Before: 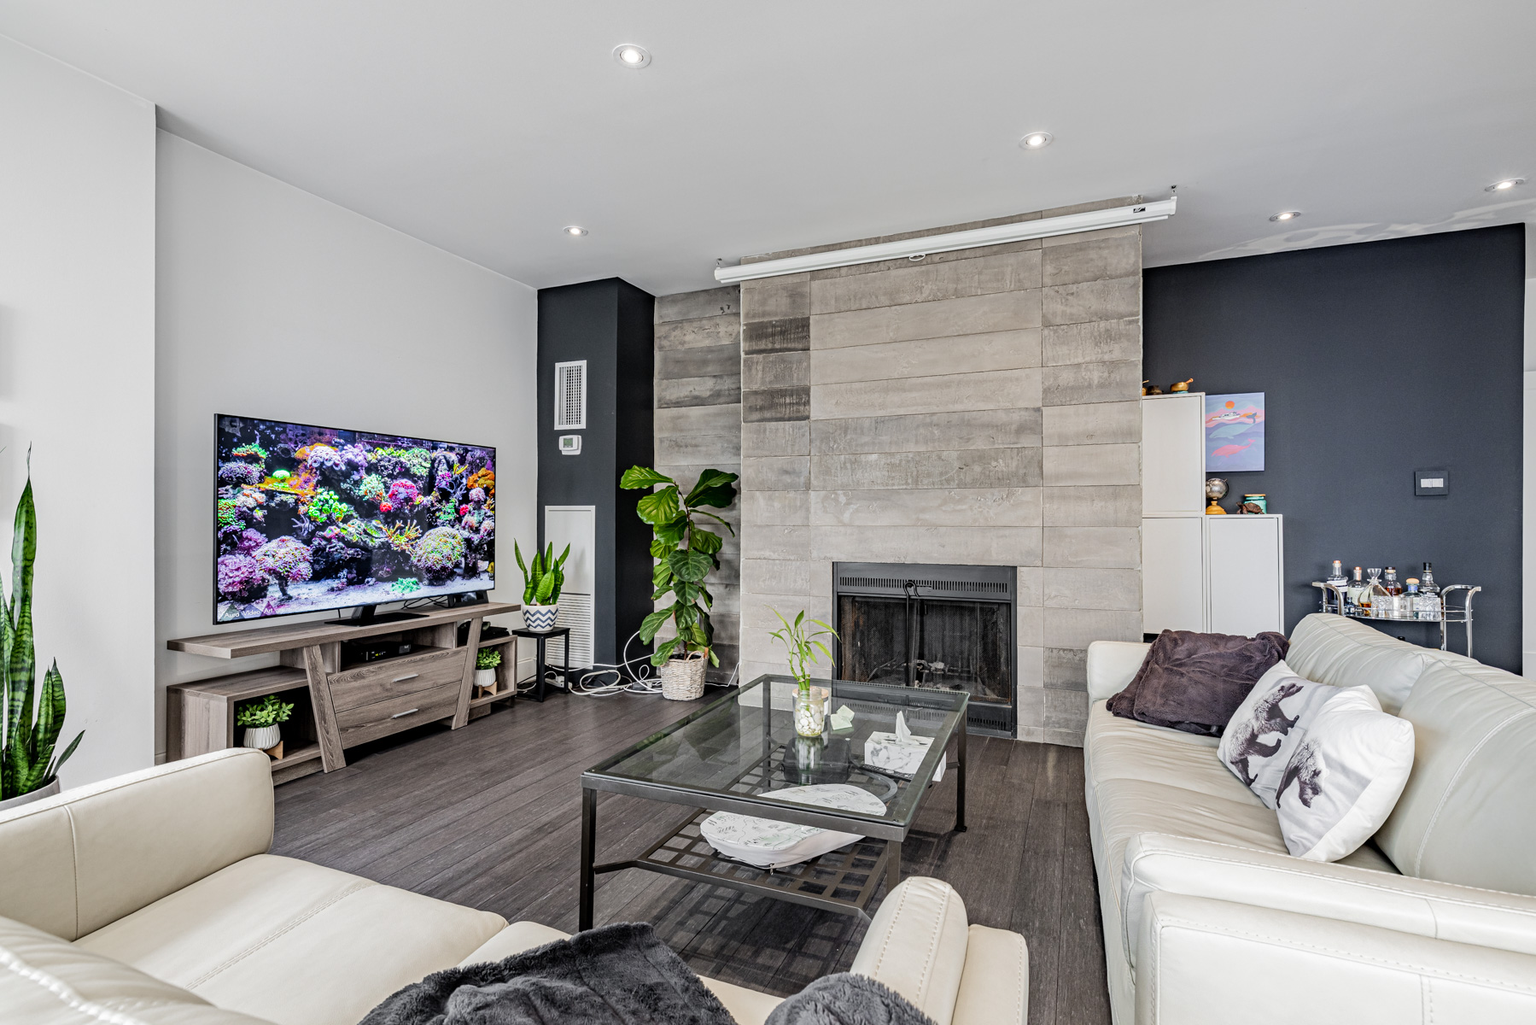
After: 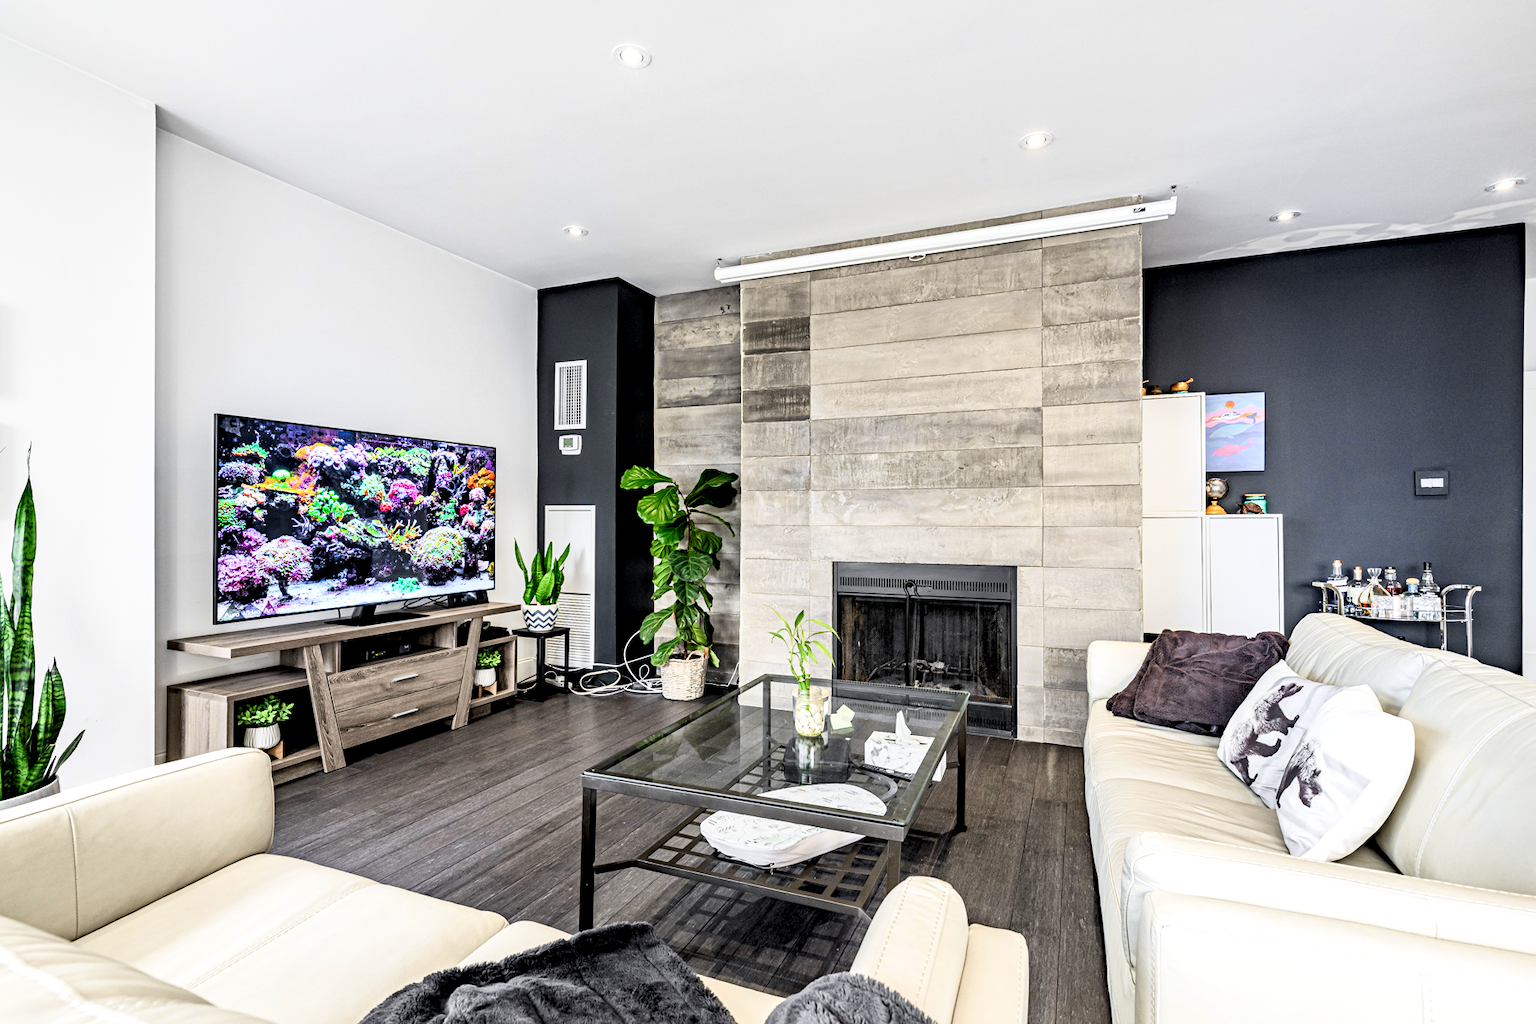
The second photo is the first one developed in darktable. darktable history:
local contrast: mode bilateral grid, contrast 20, coarseness 50, detail 120%, midtone range 0.2
tone curve: curves: ch0 [(0, 0.013) (0.054, 0.018) (0.205, 0.191) (0.289, 0.292) (0.39, 0.424) (0.493, 0.551) (0.647, 0.752) (0.778, 0.895) (1, 0.998)]; ch1 [(0, 0) (0.385, 0.343) (0.439, 0.415) (0.494, 0.495) (0.501, 0.501) (0.51, 0.509) (0.54, 0.546) (0.586, 0.606) (0.66, 0.701) (0.783, 0.804) (1, 1)]; ch2 [(0, 0) (0.32, 0.281) (0.403, 0.399) (0.441, 0.428) (0.47, 0.469) (0.498, 0.496) (0.524, 0.538) (0.566, 0.579) (0.633, 0.665) (0.7, 0.711) (1, 1)], color space Lab, independent channels, preserve colors none
levels: levels [0.016, 0.492, 0.969]
